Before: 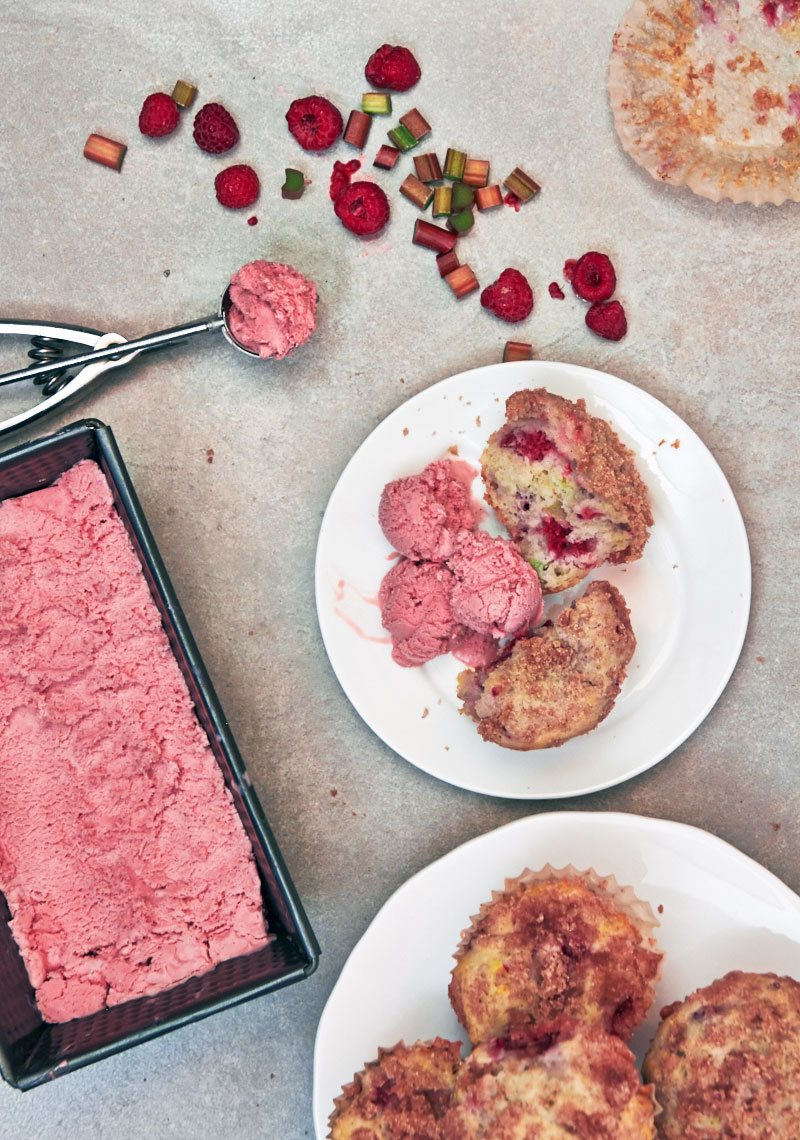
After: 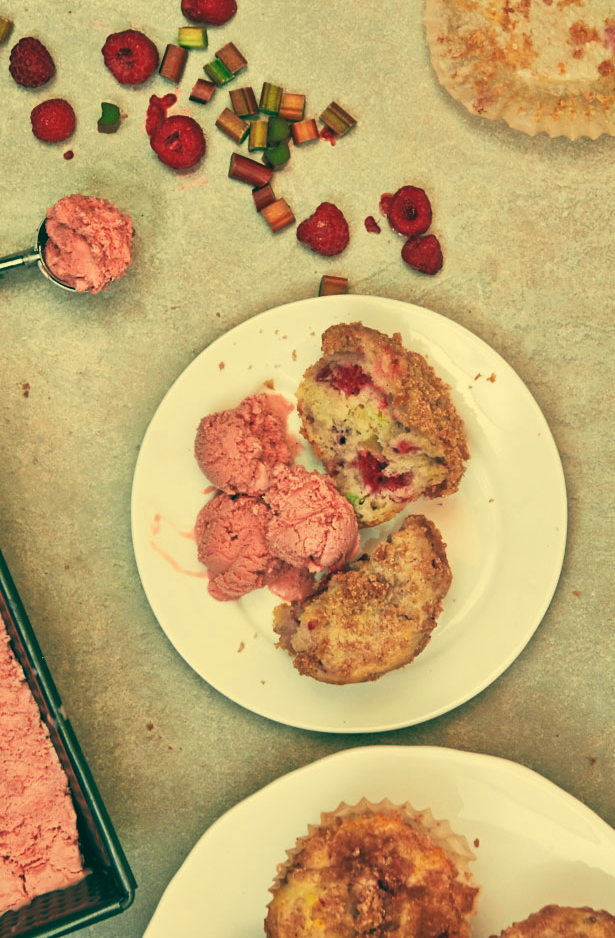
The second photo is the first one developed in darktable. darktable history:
white balance: red 1.08, blue 0.791
color balance: lift [1.005, 0.99, 1.007, 1.01], gamma [1, 1.034, 1.032, 0.966], gain [0.873, 1.055, 1.067, 0.933]
crop: left 23.095%, top 5.827%, bottom 11.854%
